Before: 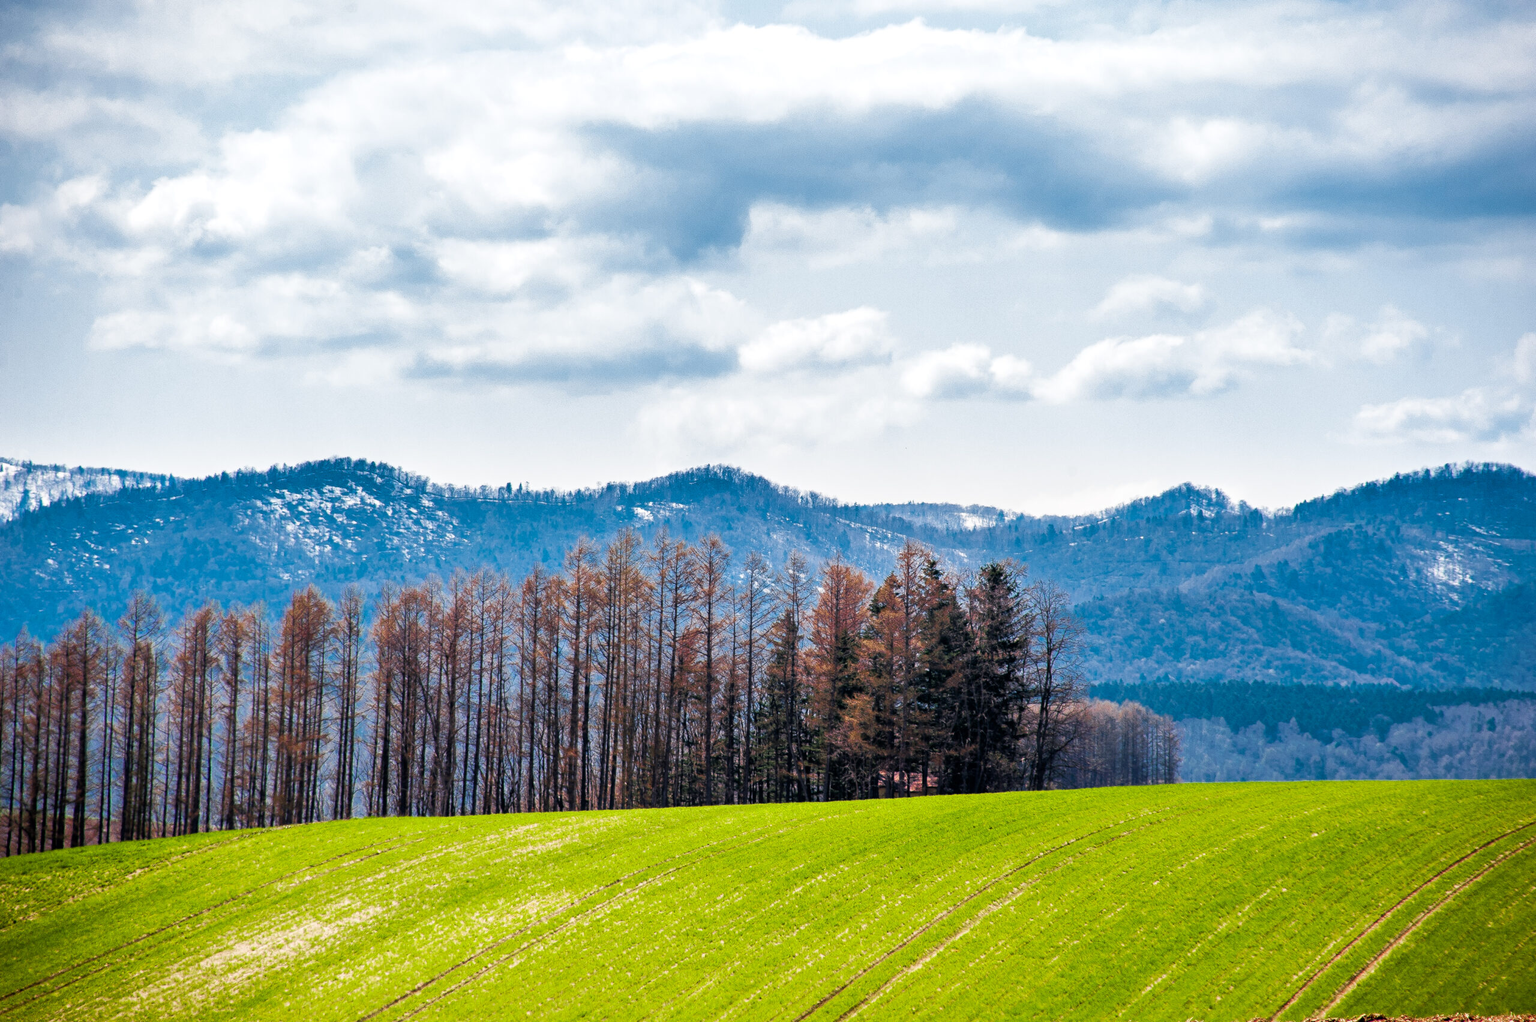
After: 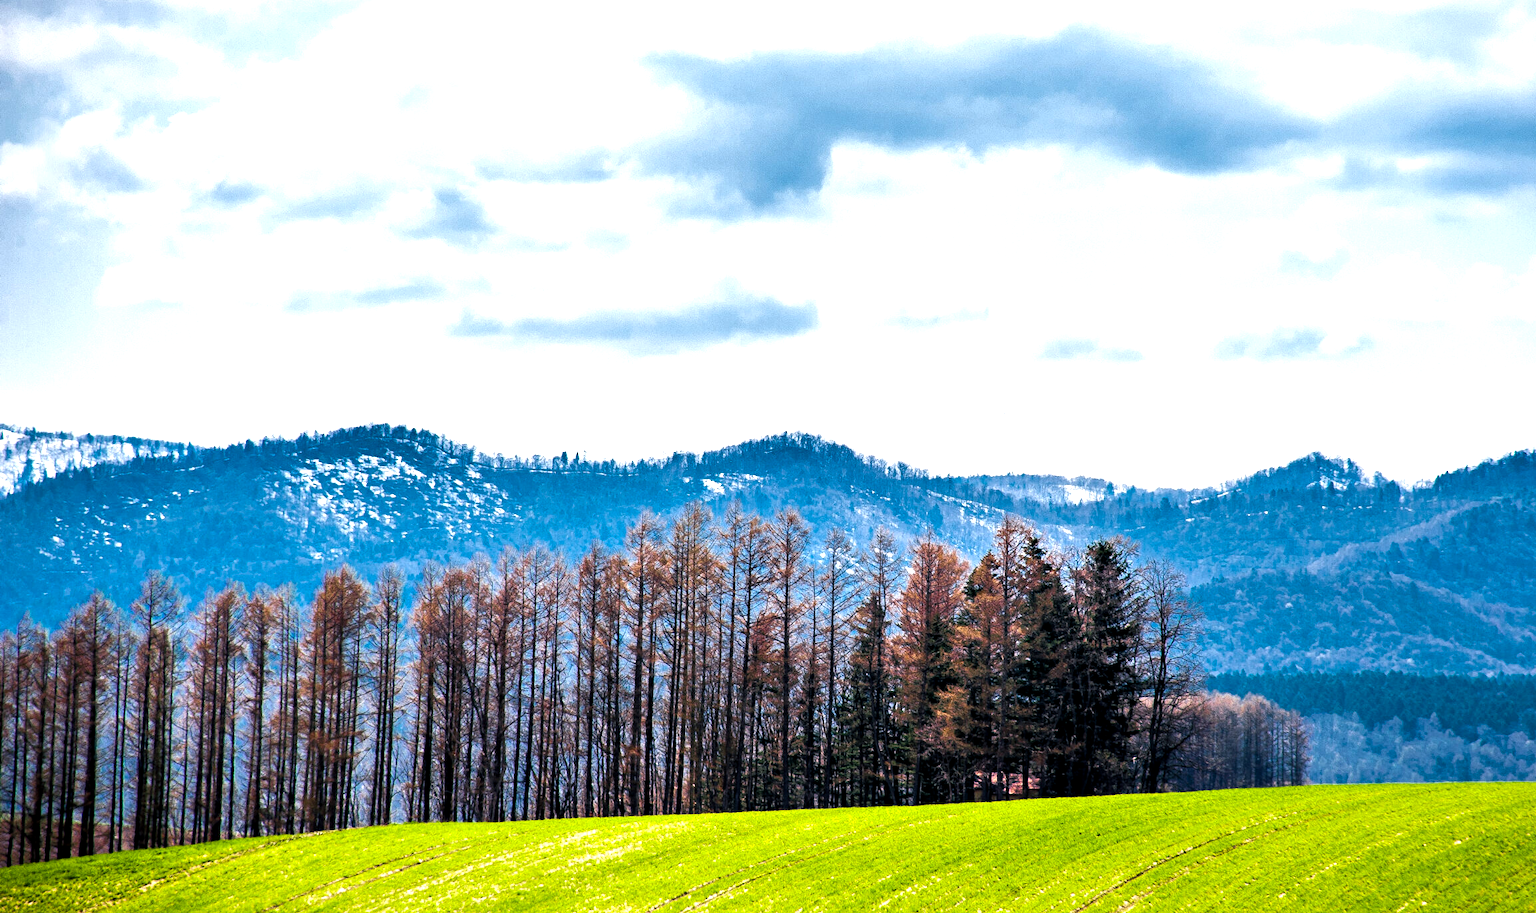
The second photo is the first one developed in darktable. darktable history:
crop: top 7.397%, right 9.78%, bottom 11.982%
exposure: exposure 0.17 EV, compensate highlight preservation false
contrast equalizer: y [[0.6 ×6], [0.55 ×6], [0 ×6], [0 ×6], [0 ×6]], mix 0.312
color balance rgb: shadows lift › luminance -7.905%, shadows lift › chroma 2.07%, shadows lift › hue 162.88°, power › chroma 0.497%, power › hue 262.94°, perceptual saturation grading › global saturation 0.908%, global vibrance 24.967%, contrast 20.159%
